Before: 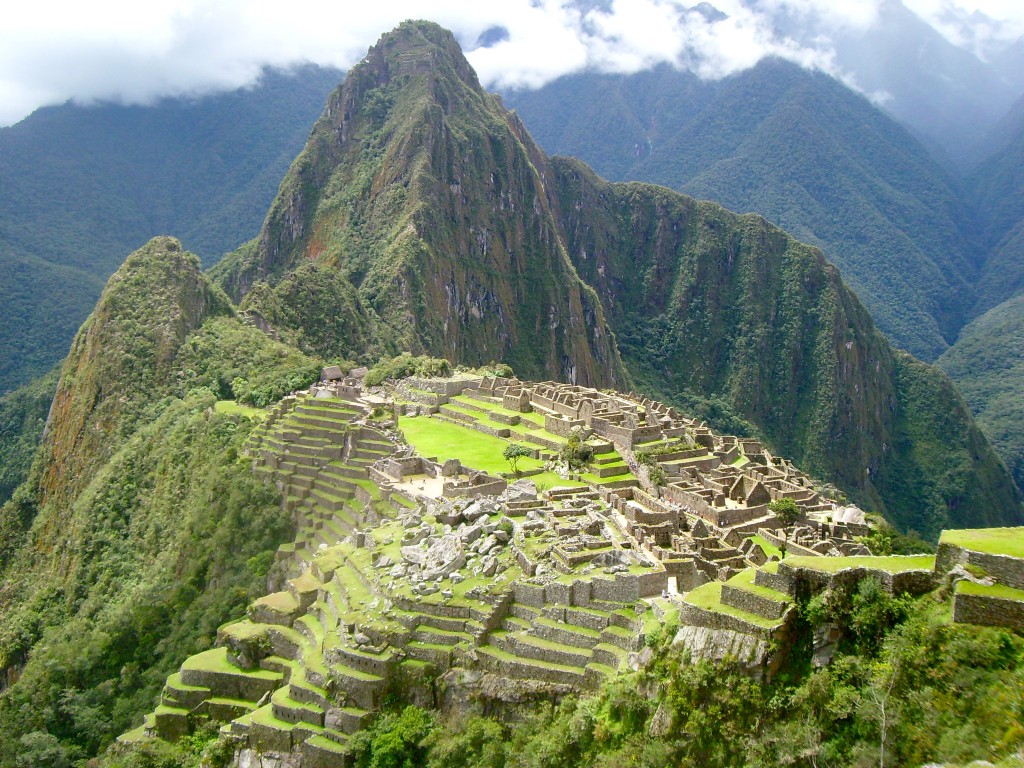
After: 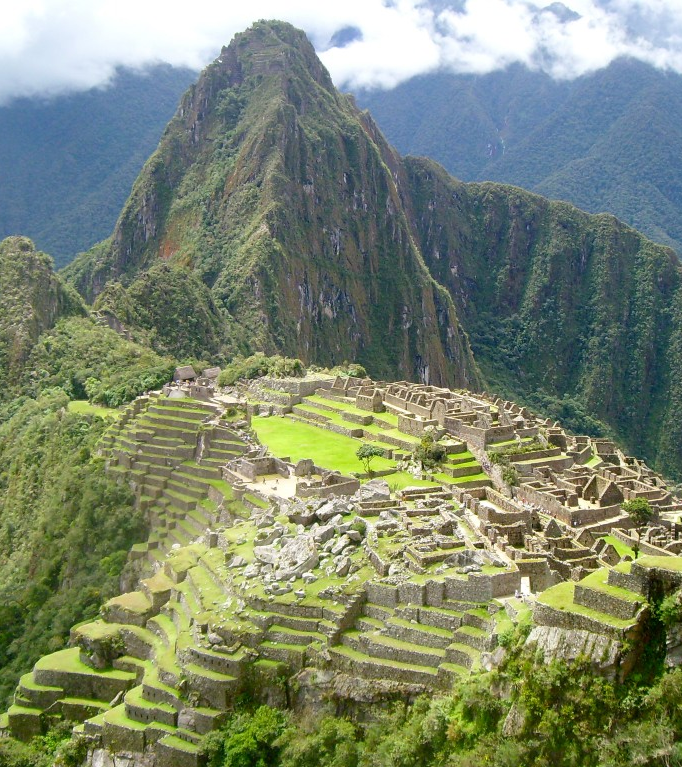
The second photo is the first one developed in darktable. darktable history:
crop and rotate: left 14.4%, right 18.957%
